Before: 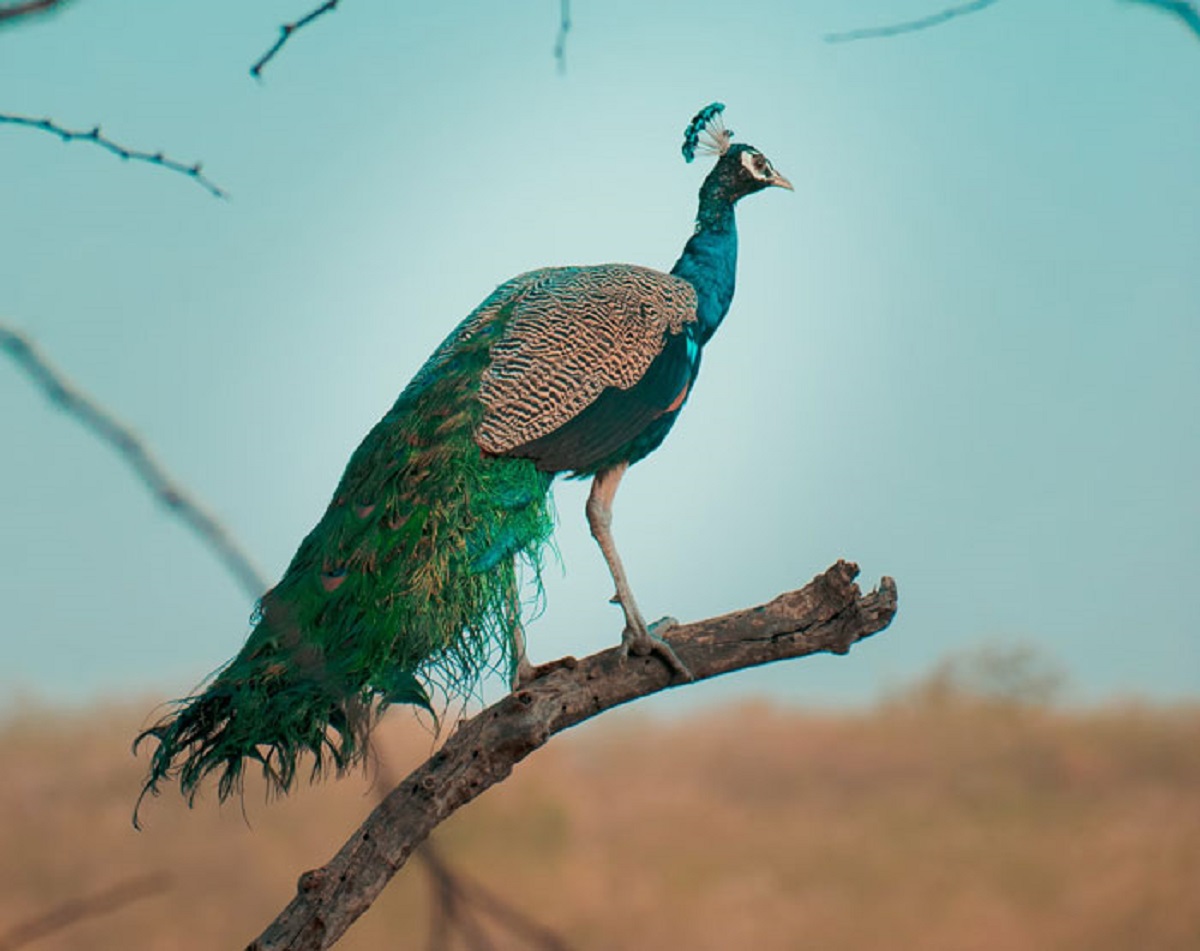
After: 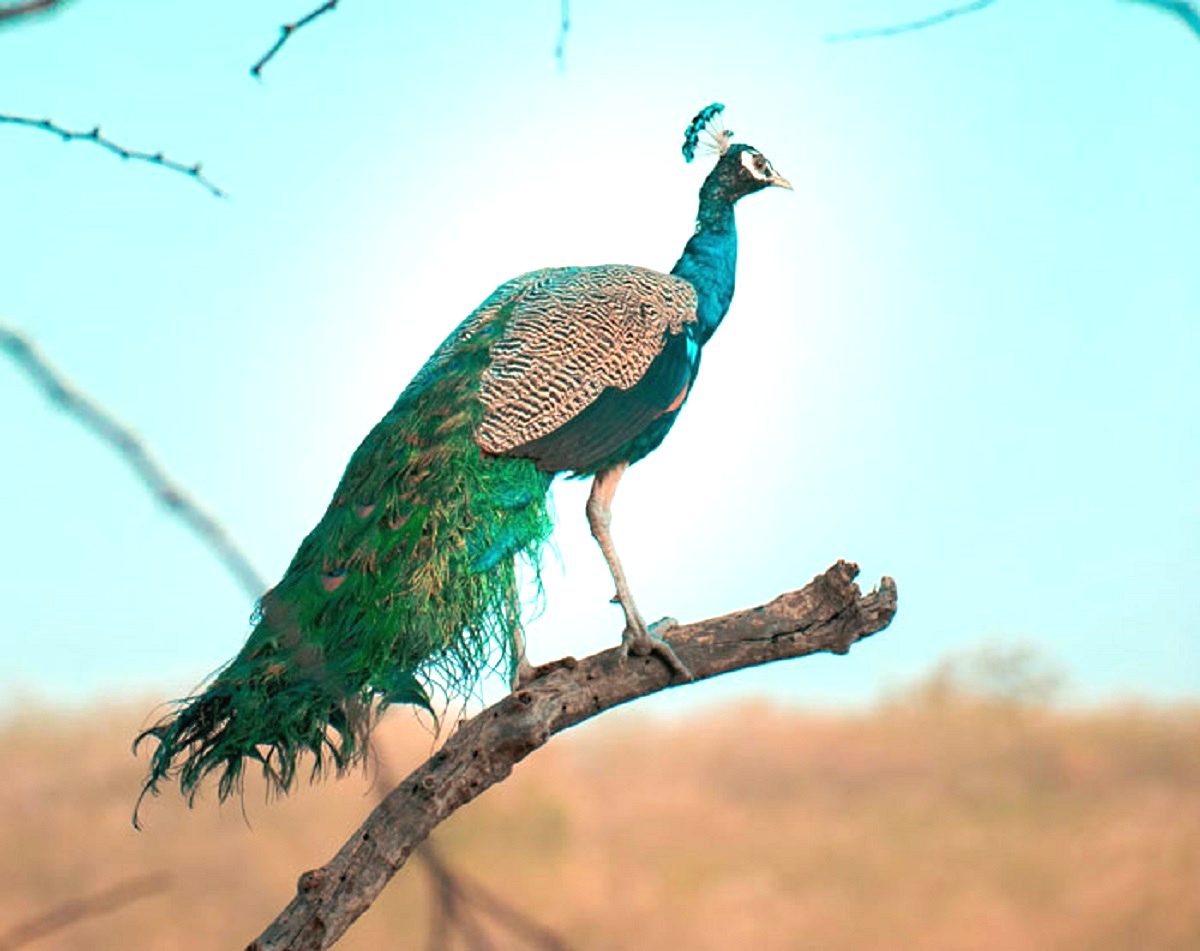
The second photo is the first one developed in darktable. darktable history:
exposure: black level correction 0, exposure 1 EV, compensate highlight preservation false
sharpen: radius 5.325, amount 0.312, threshold 26.433
